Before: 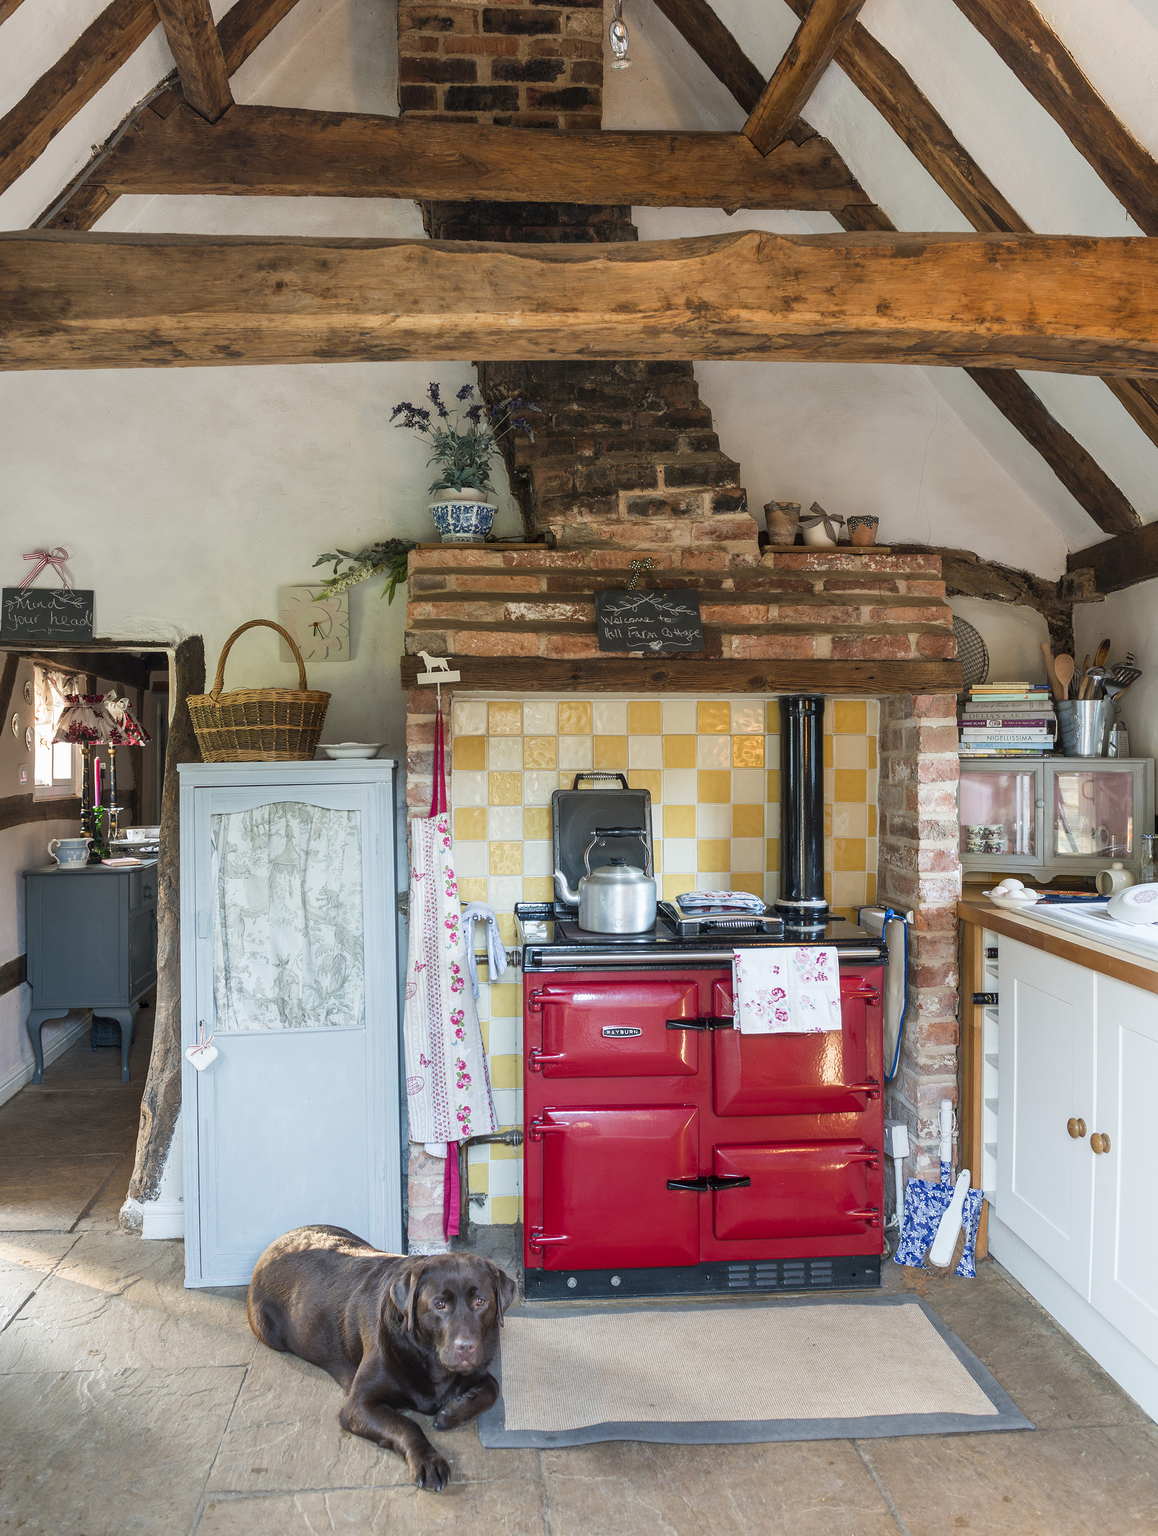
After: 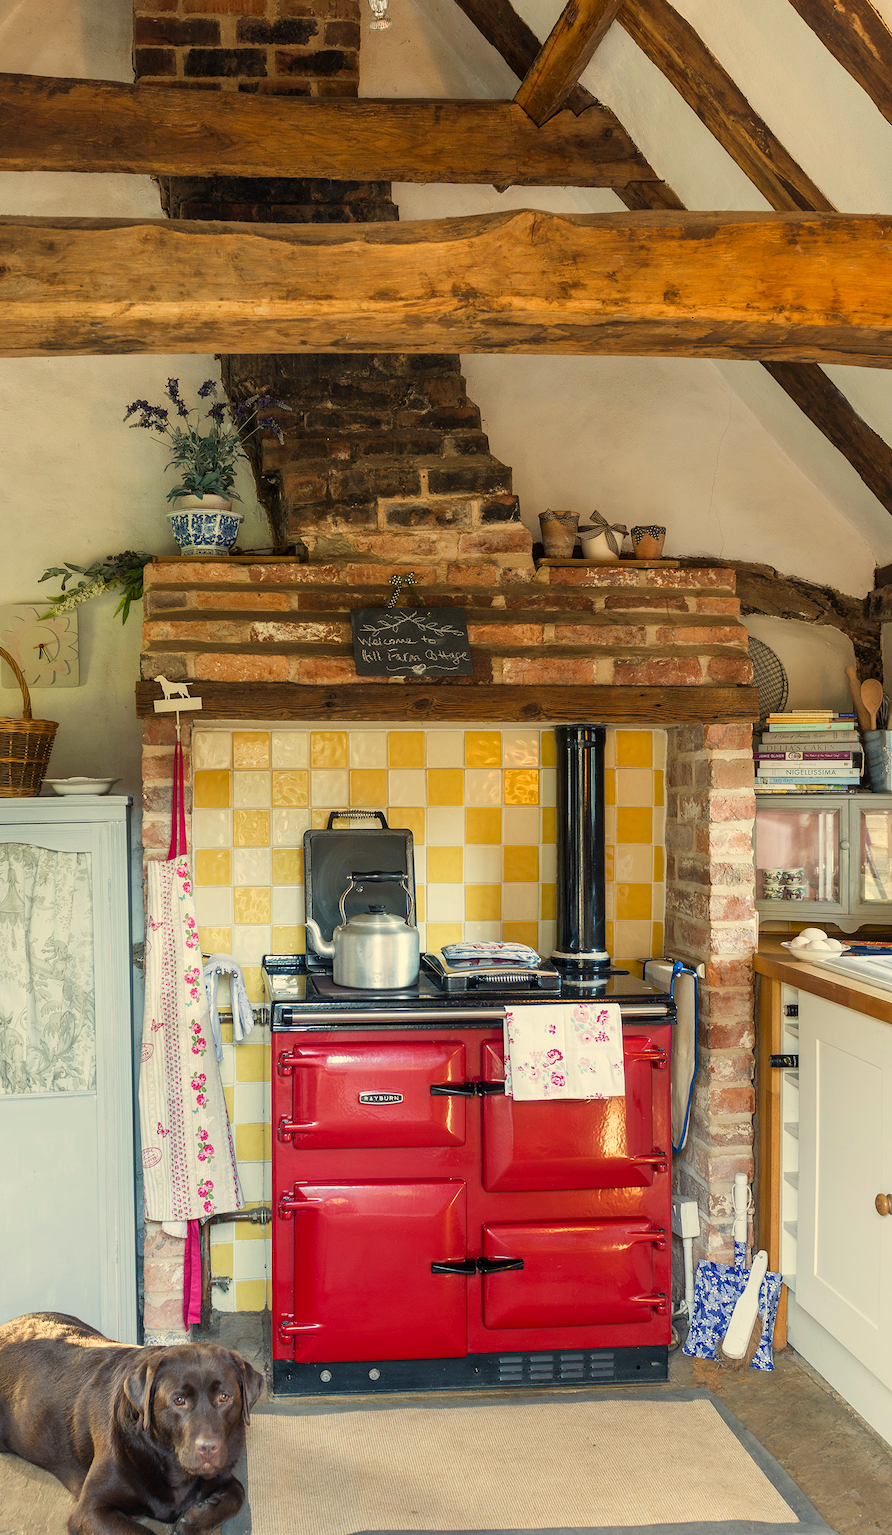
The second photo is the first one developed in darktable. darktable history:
crop and rotate: left 24.085%, top 2.734%, right 6.427%, bottom 7.084%
color correction: highlights a* 2.57, highlights b* 23.45
